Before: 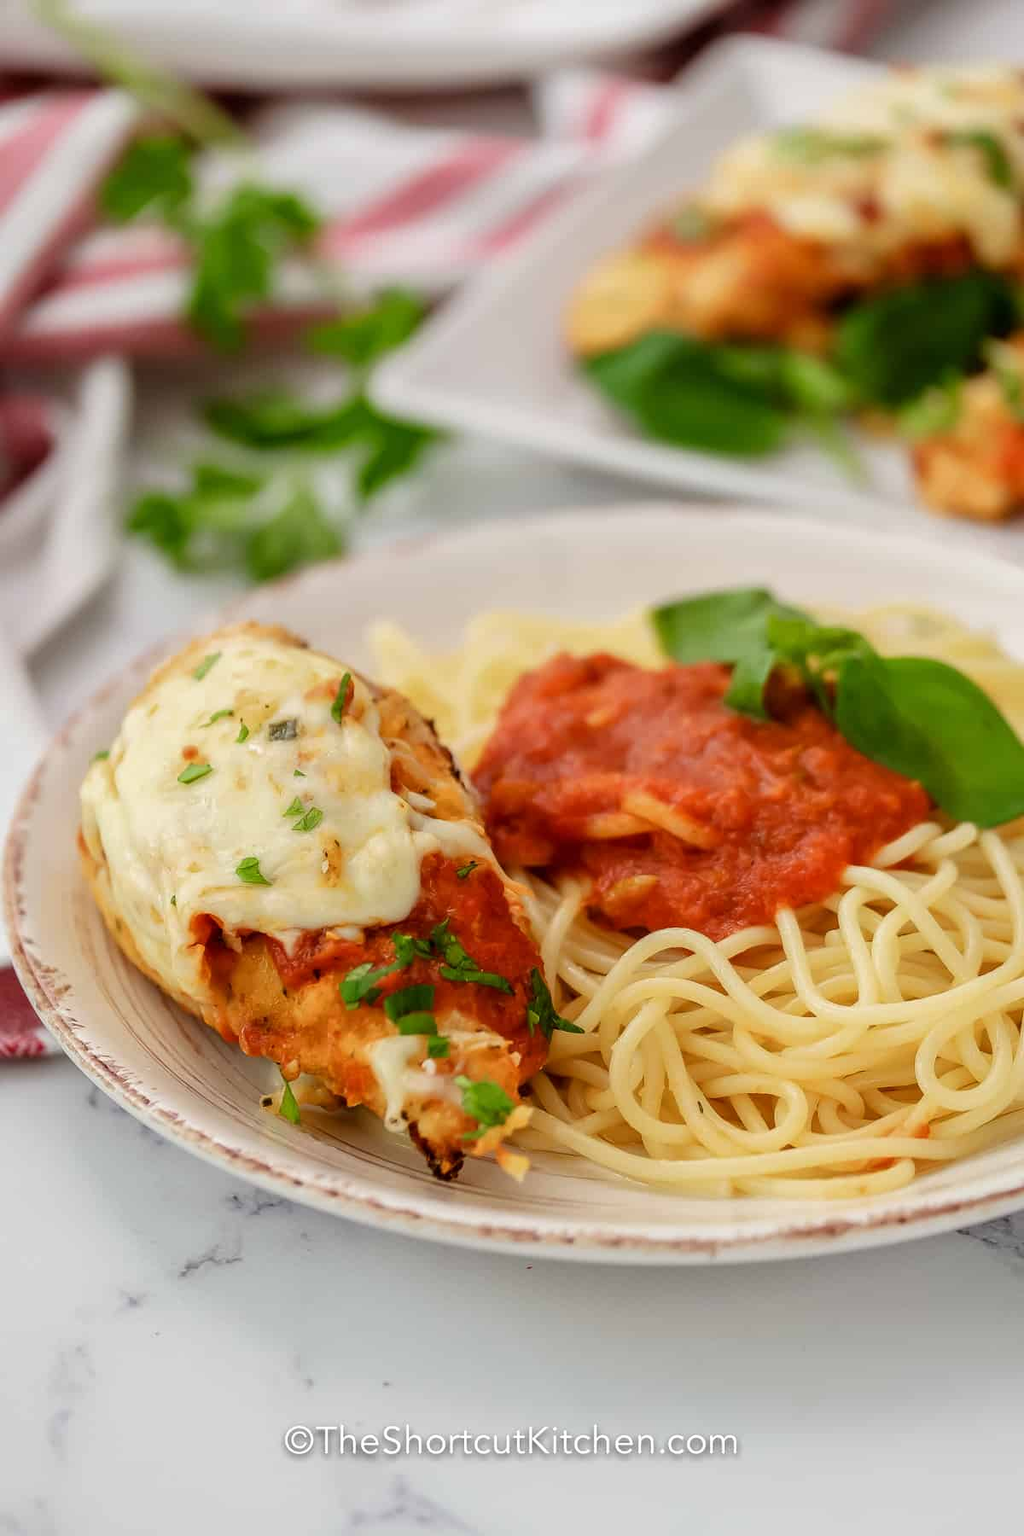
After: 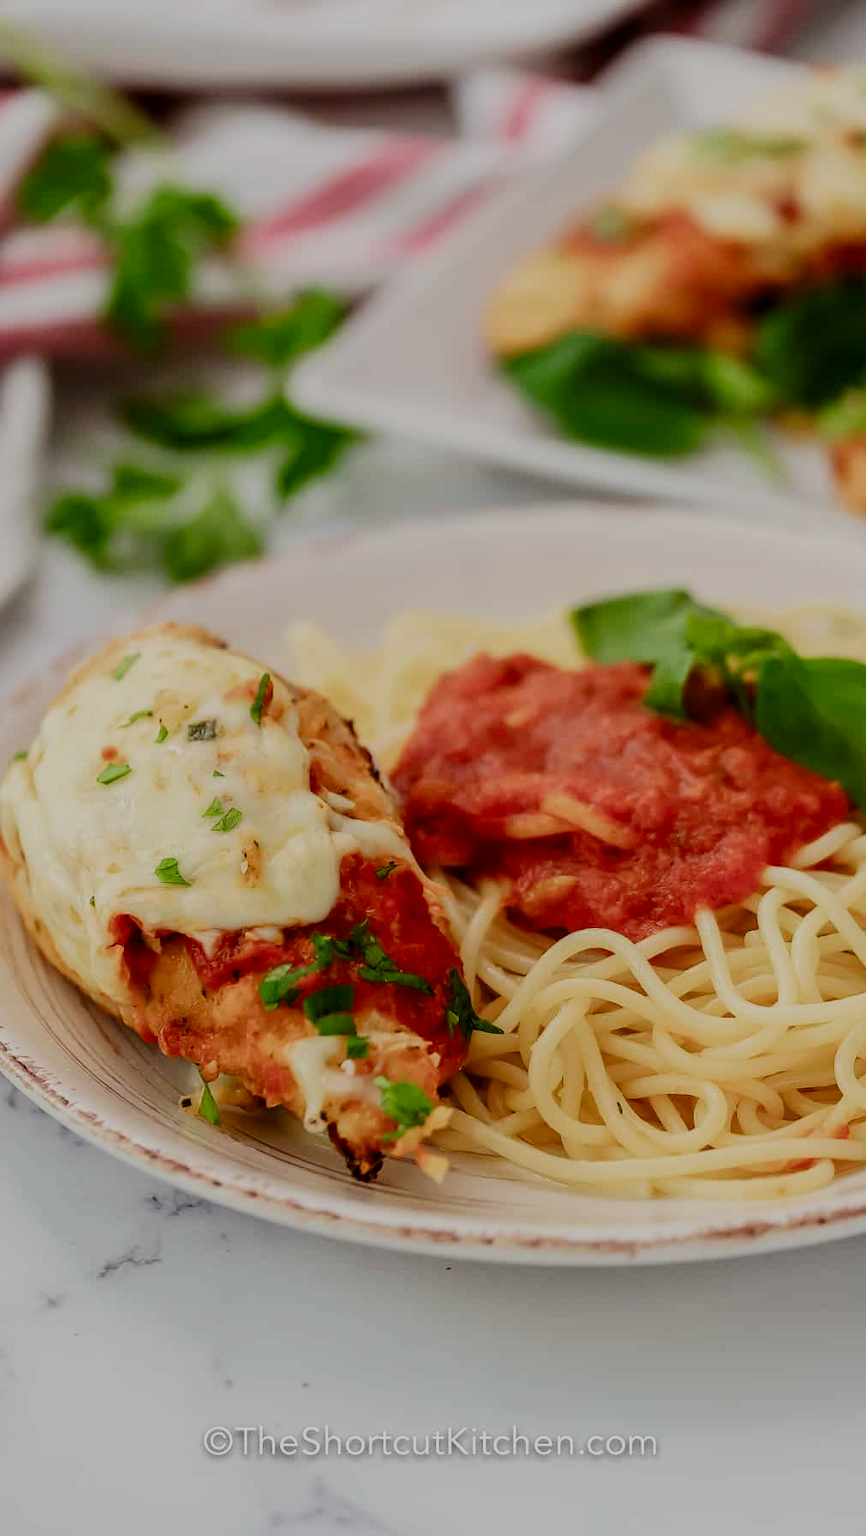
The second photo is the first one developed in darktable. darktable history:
filmic rgb: black relative exposure -7.65 EV, white relative exposure 4.56 EV, hardness 3.61, contrast 1.058, color science v5 (2021), contrast in shadows safe, contrast in highlights safe
contrast brightness saturation: contrast 0.068, brightness -0.131, saturation 0.046
crop: left 7.964%, right 7.373%
